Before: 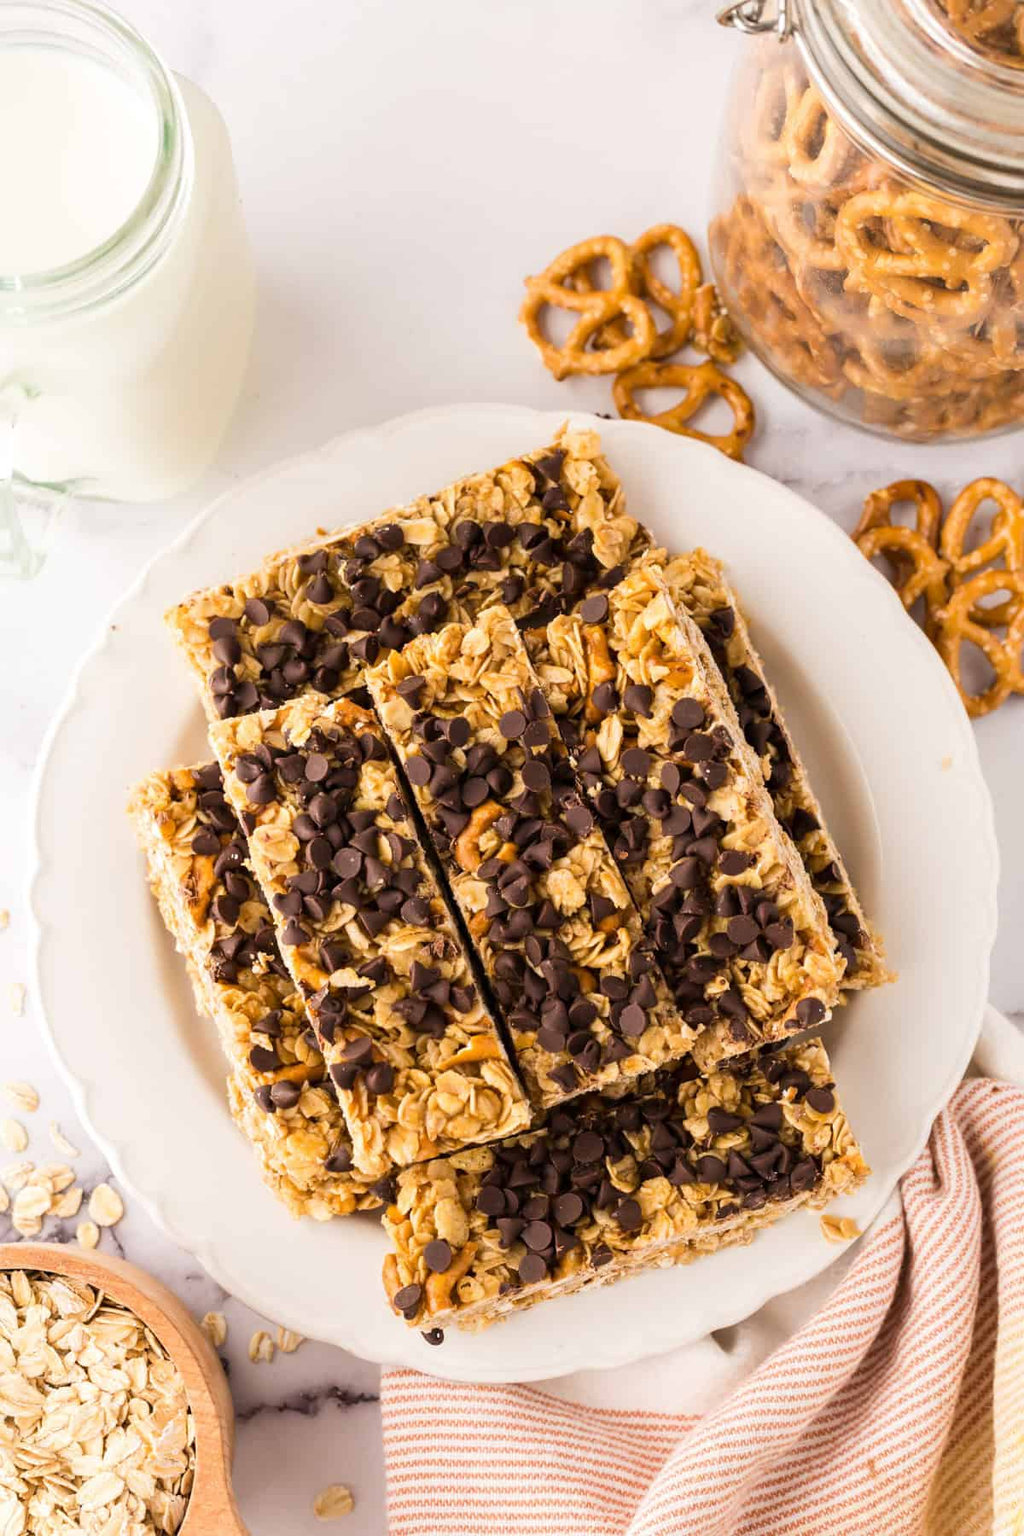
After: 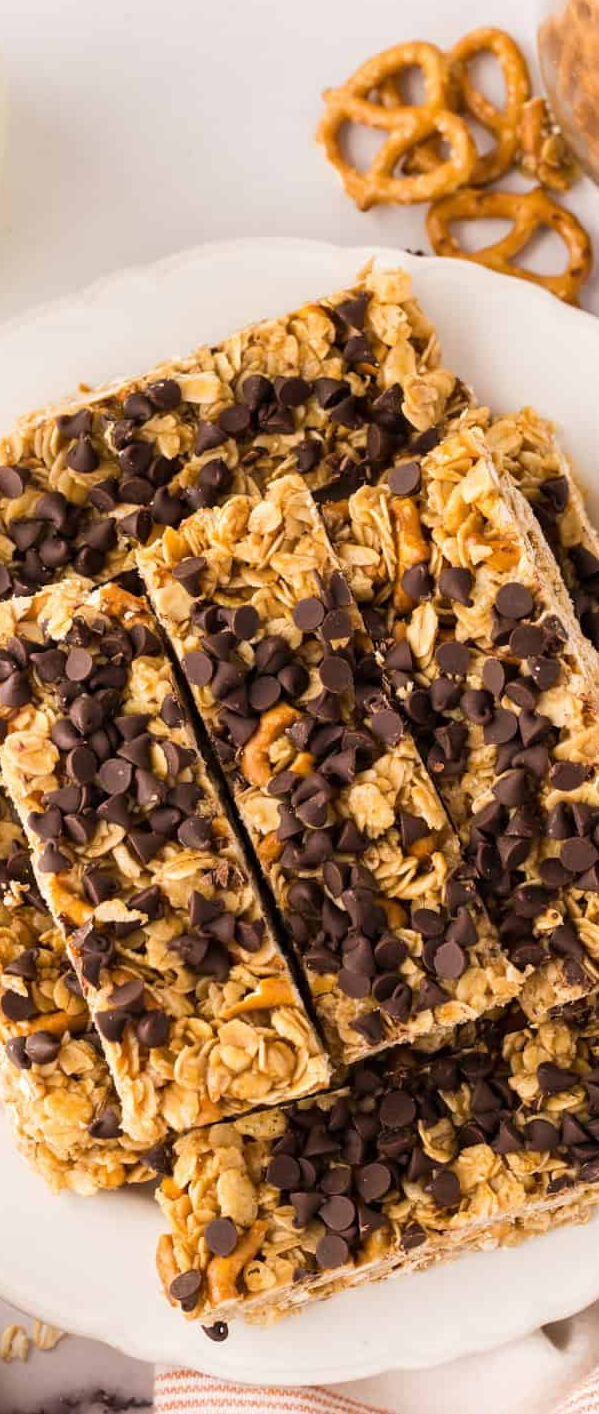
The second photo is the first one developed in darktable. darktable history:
tone equalizer: edges refinement/feathering 500, mask exposure compensation -1.57 EV, preserve details no
crop and rotate: angle 0.013°, left 24.343%, top 13.058%, right 25.666%, bottom 8.311%
